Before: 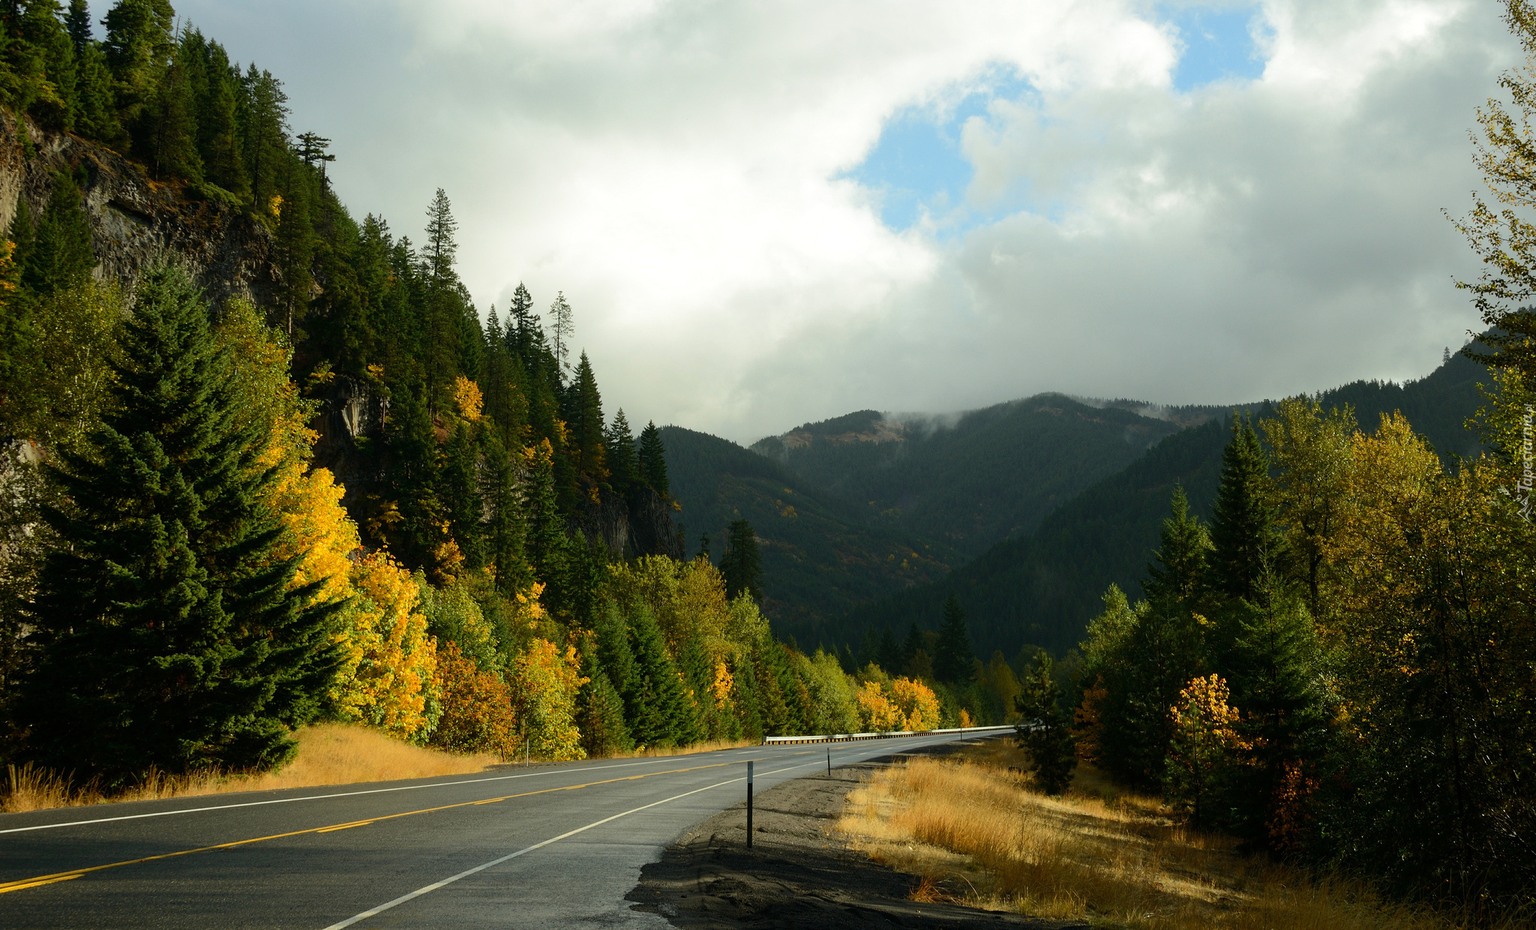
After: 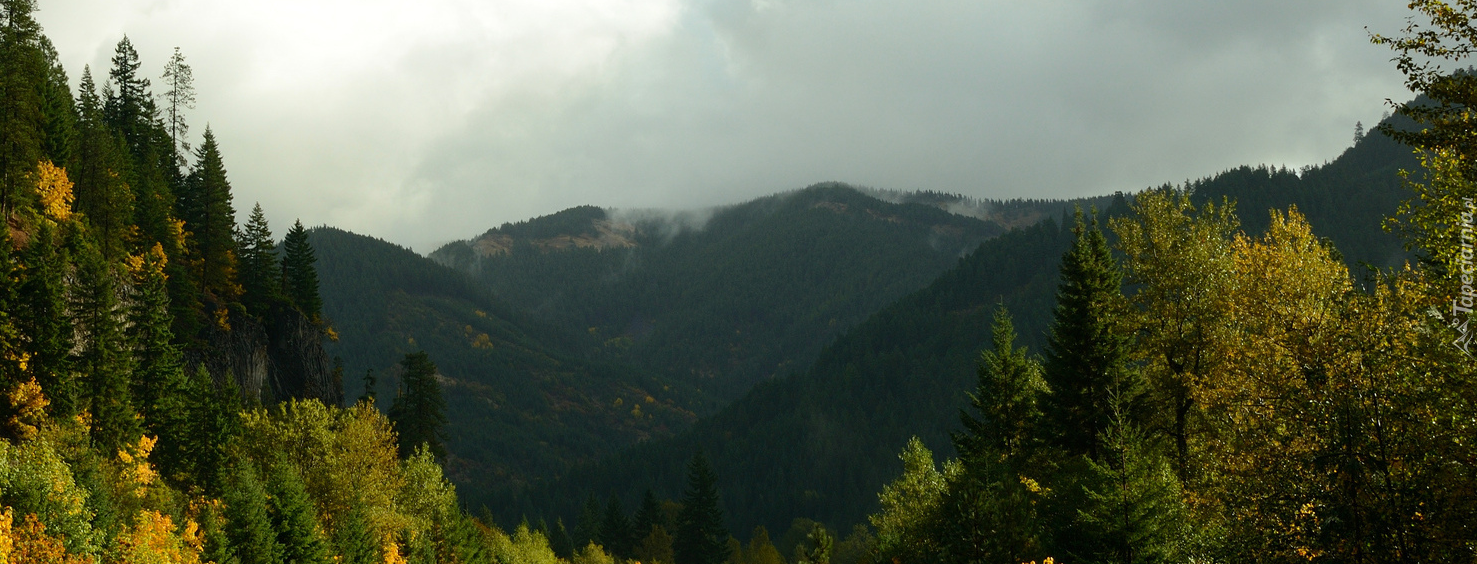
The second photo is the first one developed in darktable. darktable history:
crop and rotate: left 27.842%, top 27.501%, bottom 26.948%
